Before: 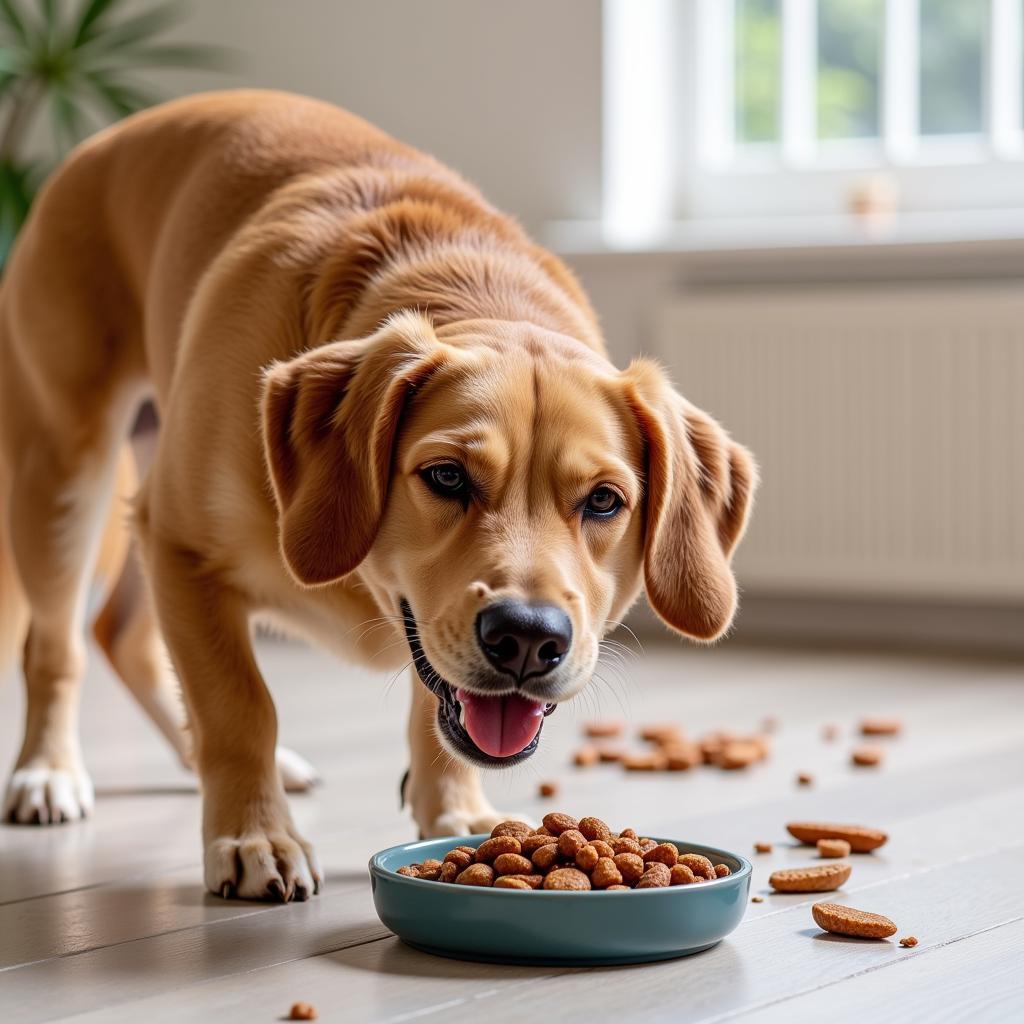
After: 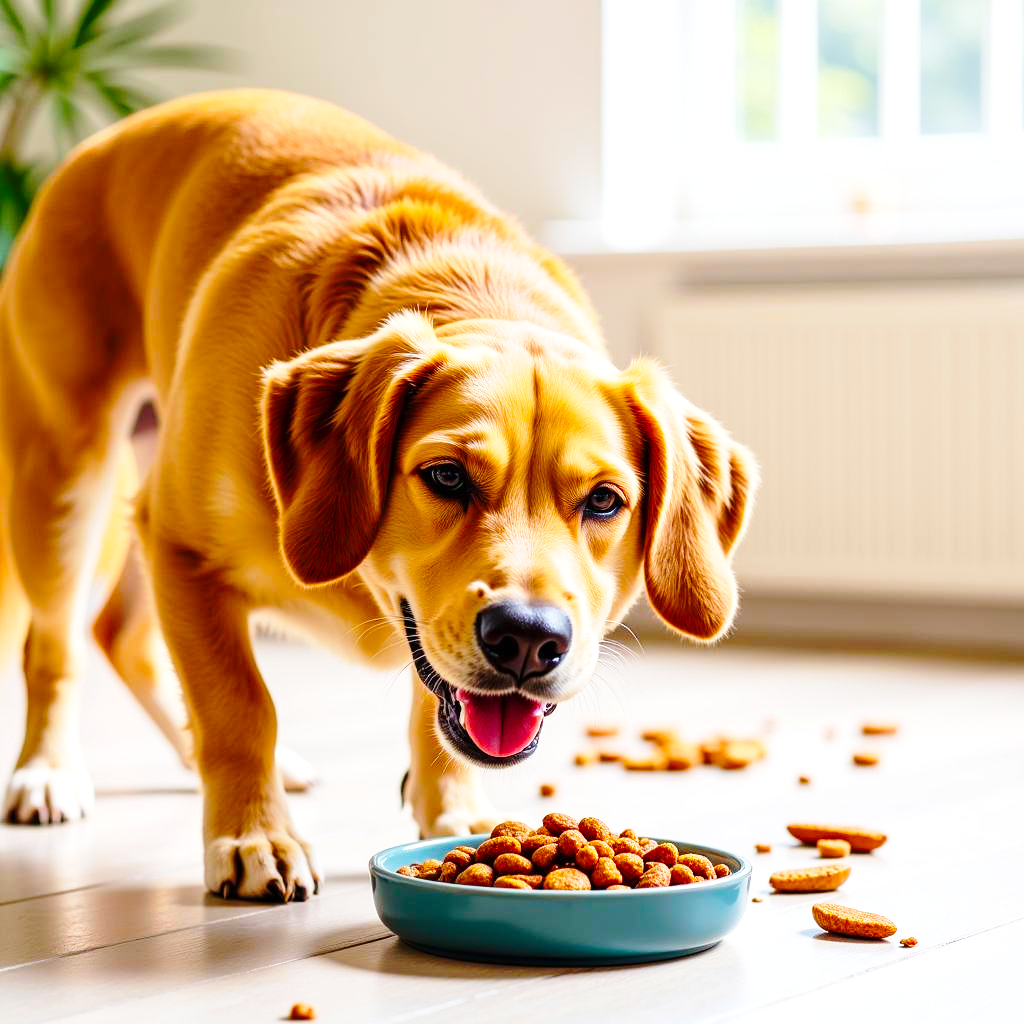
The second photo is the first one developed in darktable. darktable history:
color balance rgb: perceptual saturation grading › global saturation 36%, perceptual brilliance grading › global brilliance 10%, global vibrance 20%
base curve: curves: ch0 [(0, 0) (0.028, 0.03) (0.121, 0.232) (0.46, 0.748) (0.859, 0.968) (1, 1)], preserve colors none
